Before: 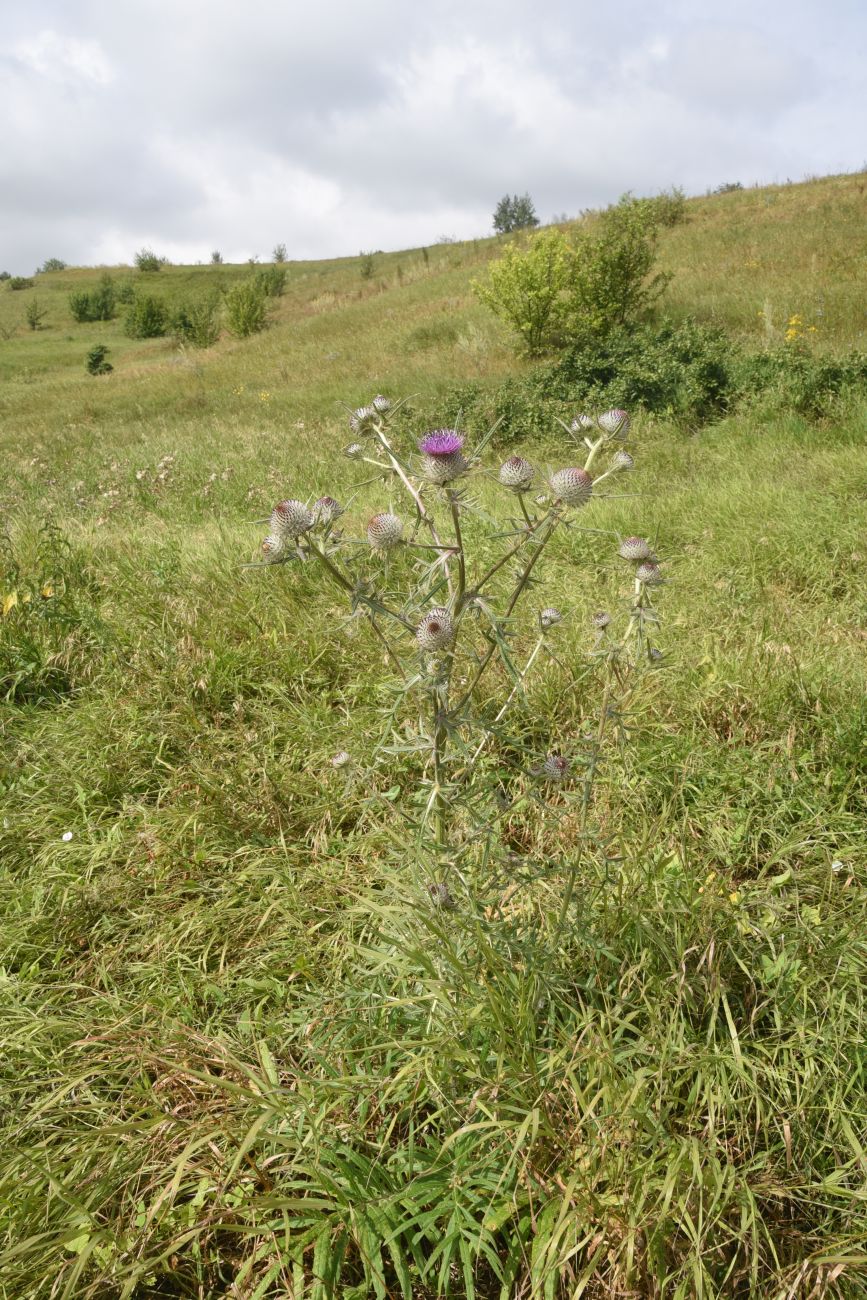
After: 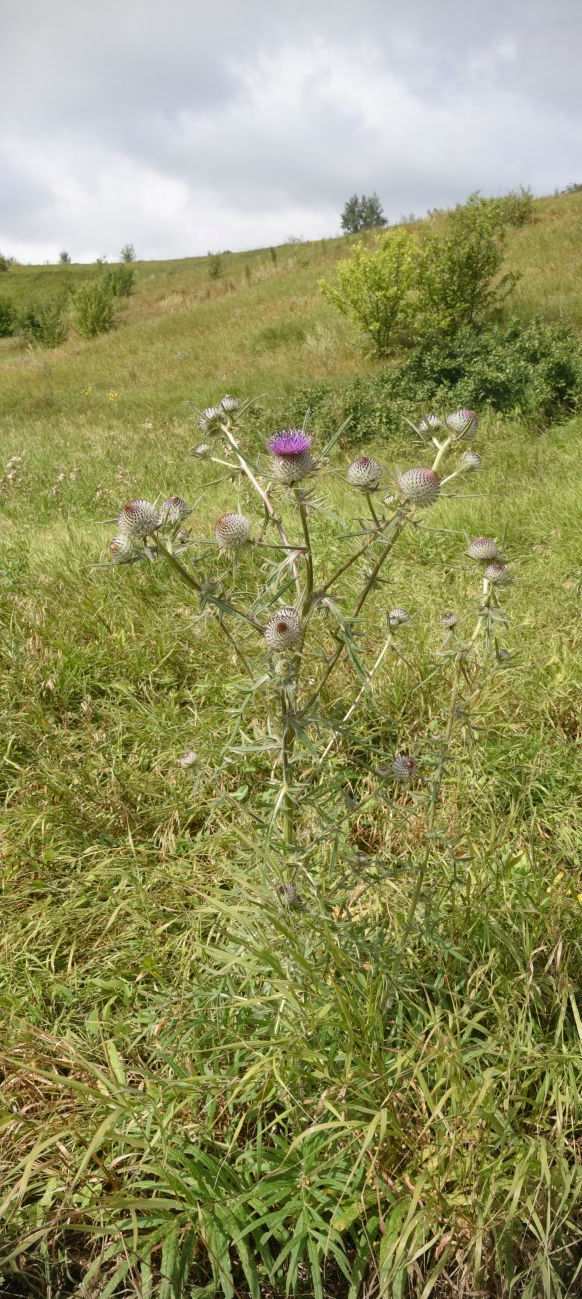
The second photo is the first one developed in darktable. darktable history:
crop and rotate: left 17.577%, right 15.227%
haze removal: compatibility mode true, adaptive false
vignetting: fall-off start 79.81%, dithering 8-bit output, unbound false
